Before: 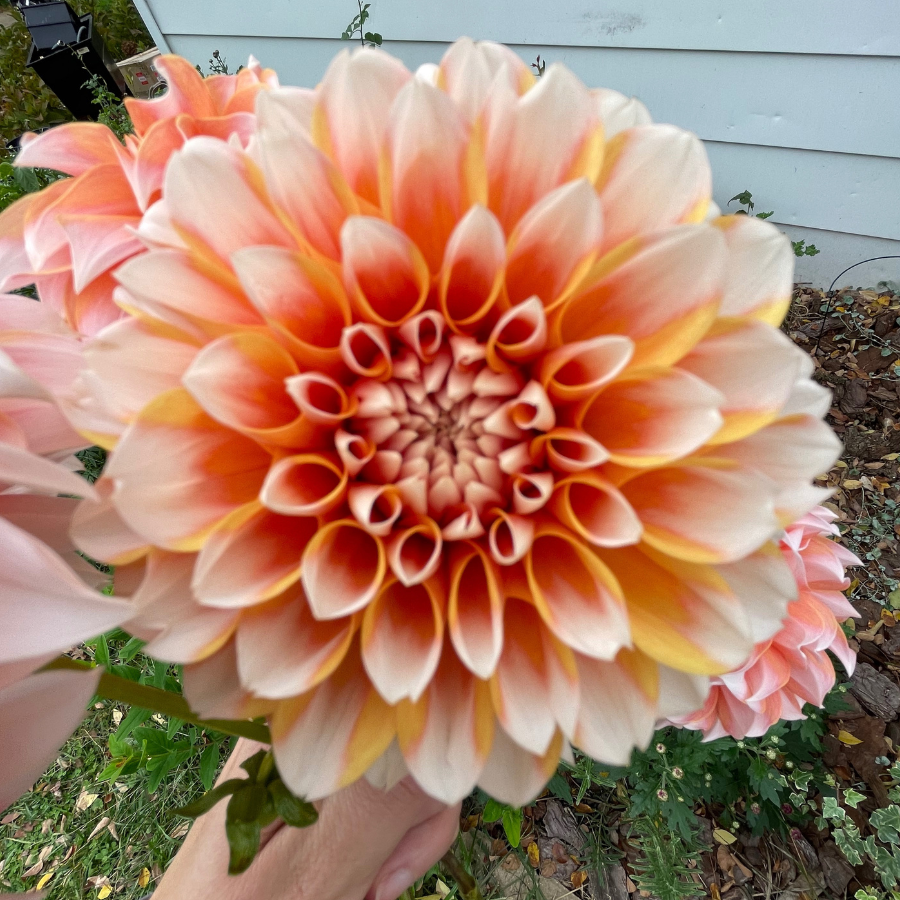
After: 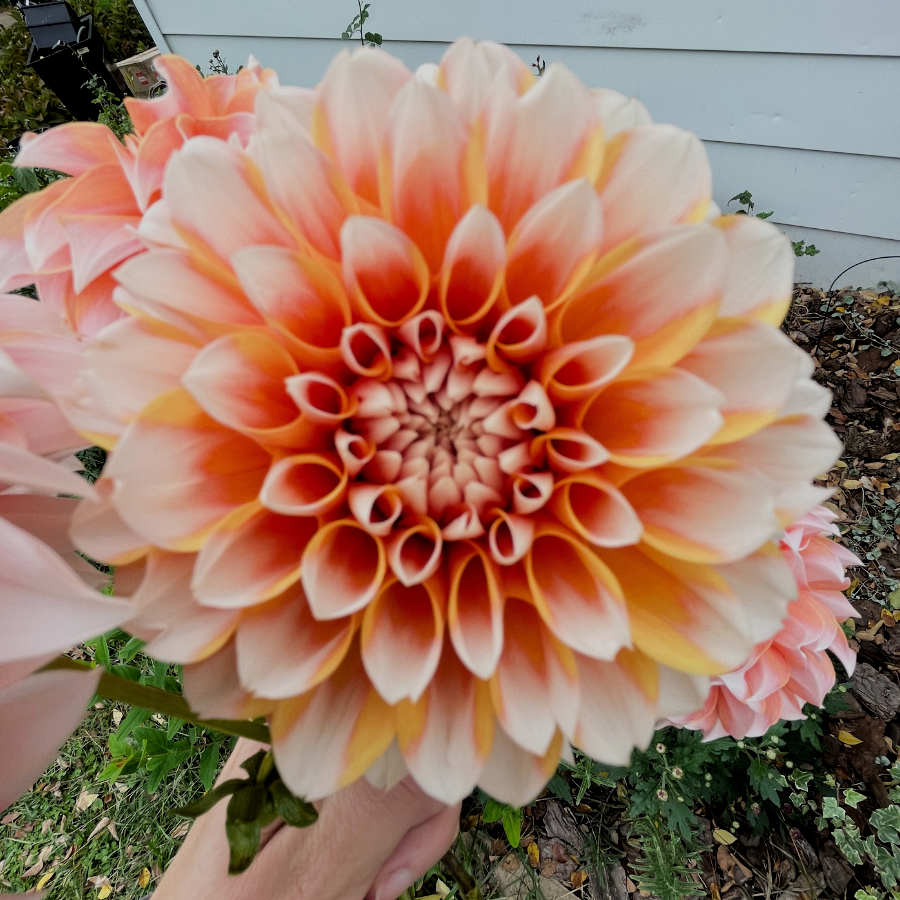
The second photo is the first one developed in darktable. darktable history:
filmic rgb: black relative exposure -4.28 EV, white relative exposure 4.56 EV, hardness 2.4, contrast 1.056, contrast in shadows safe
